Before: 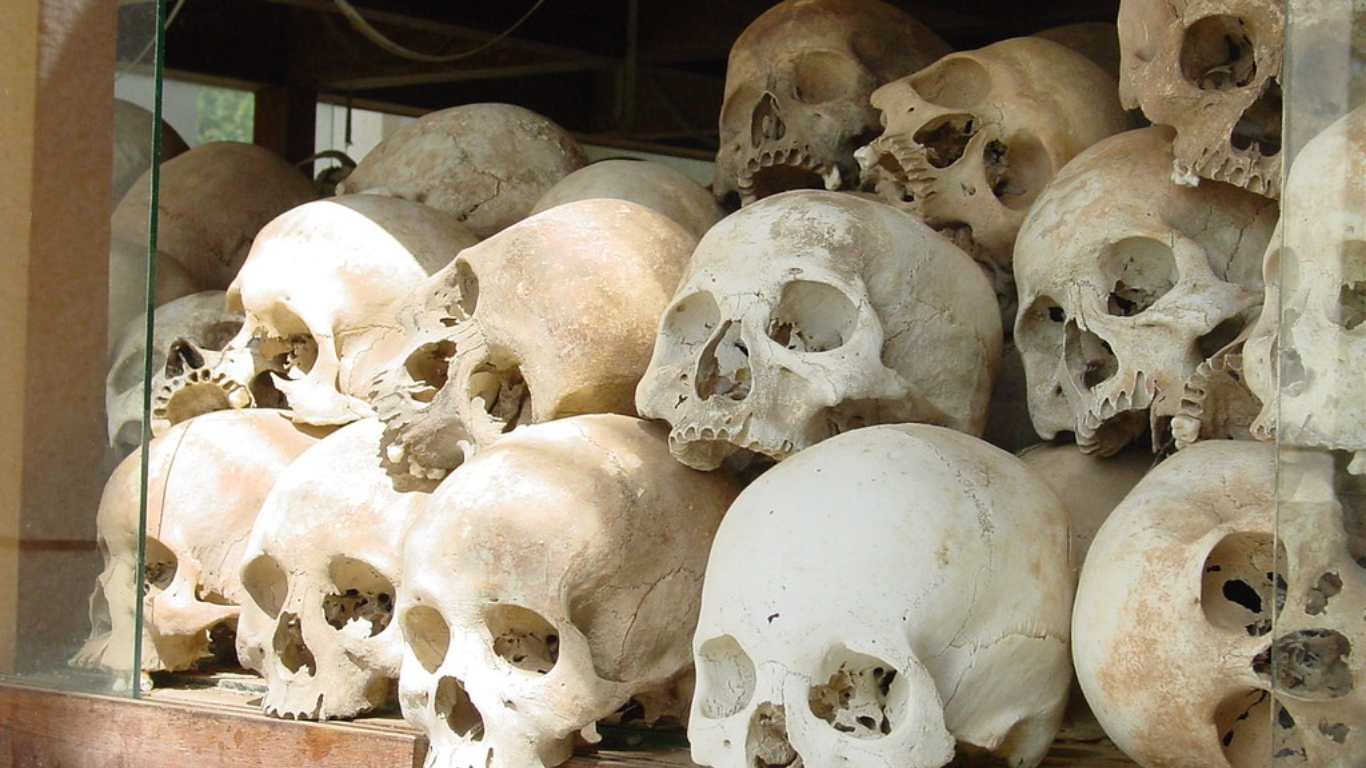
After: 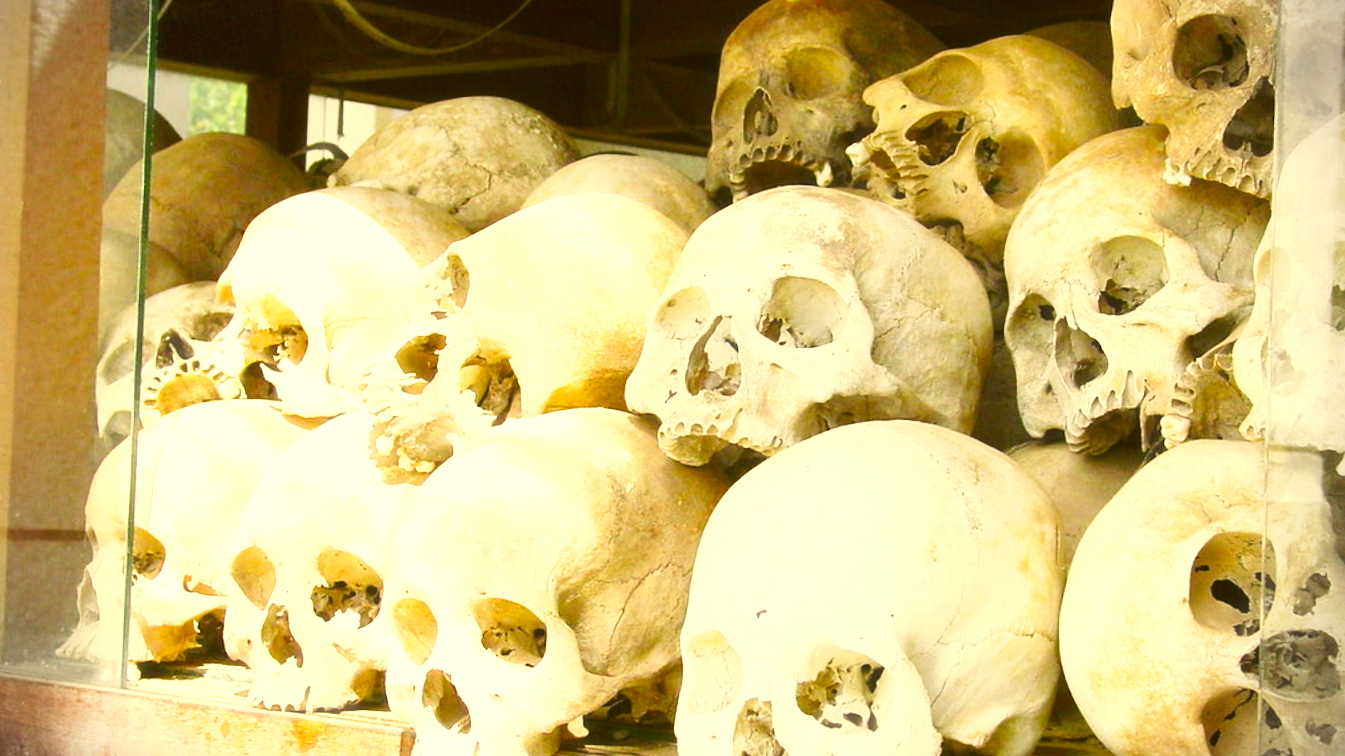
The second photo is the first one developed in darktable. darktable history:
haze removal: strength -0.1, adaptive false
color correction: highlights a* 0.162, highlights b* 29.53, shadows a* -0.162, shadows b* 21.09
vignetting: dithering 8-bit output, unbound false
base curve: curves: ch0 [(0, 0) (0.688, 0.865) (1, 1)], preserve colors none
crop and rotate: angle -0.5°
color balance rgb: perceptual saturation grading › global saturation 20%, global vibrance 20%
exposure: black level correction 0, exposure 1 EV, compensate exposure bias true, compensate highlight preservation false
white balance: red 1.004, blue 1.096
